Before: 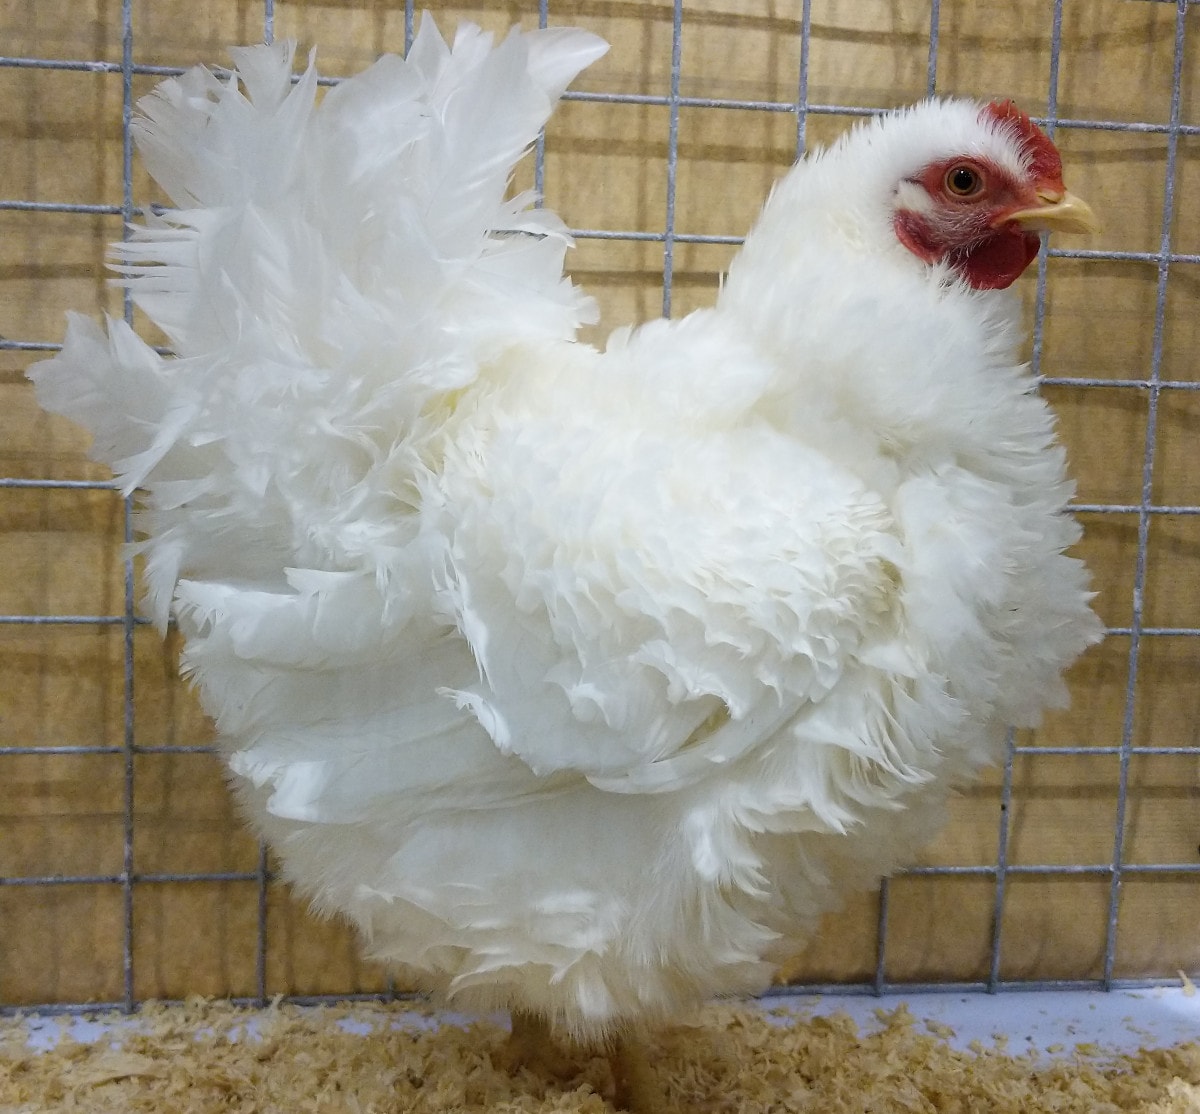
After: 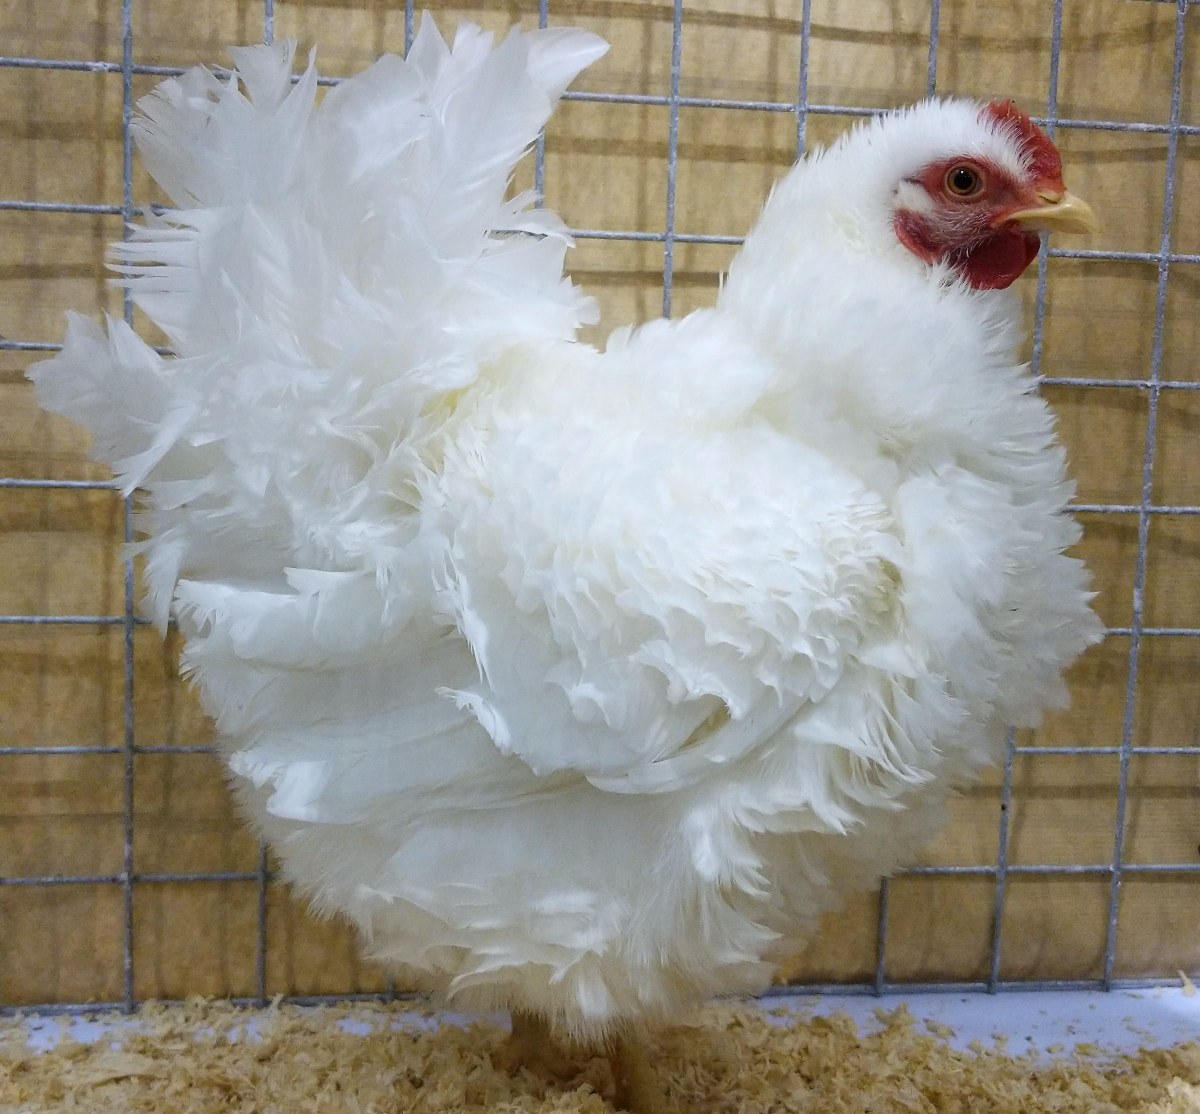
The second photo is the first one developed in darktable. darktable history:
white balance: red 0.983, blue 1.036
